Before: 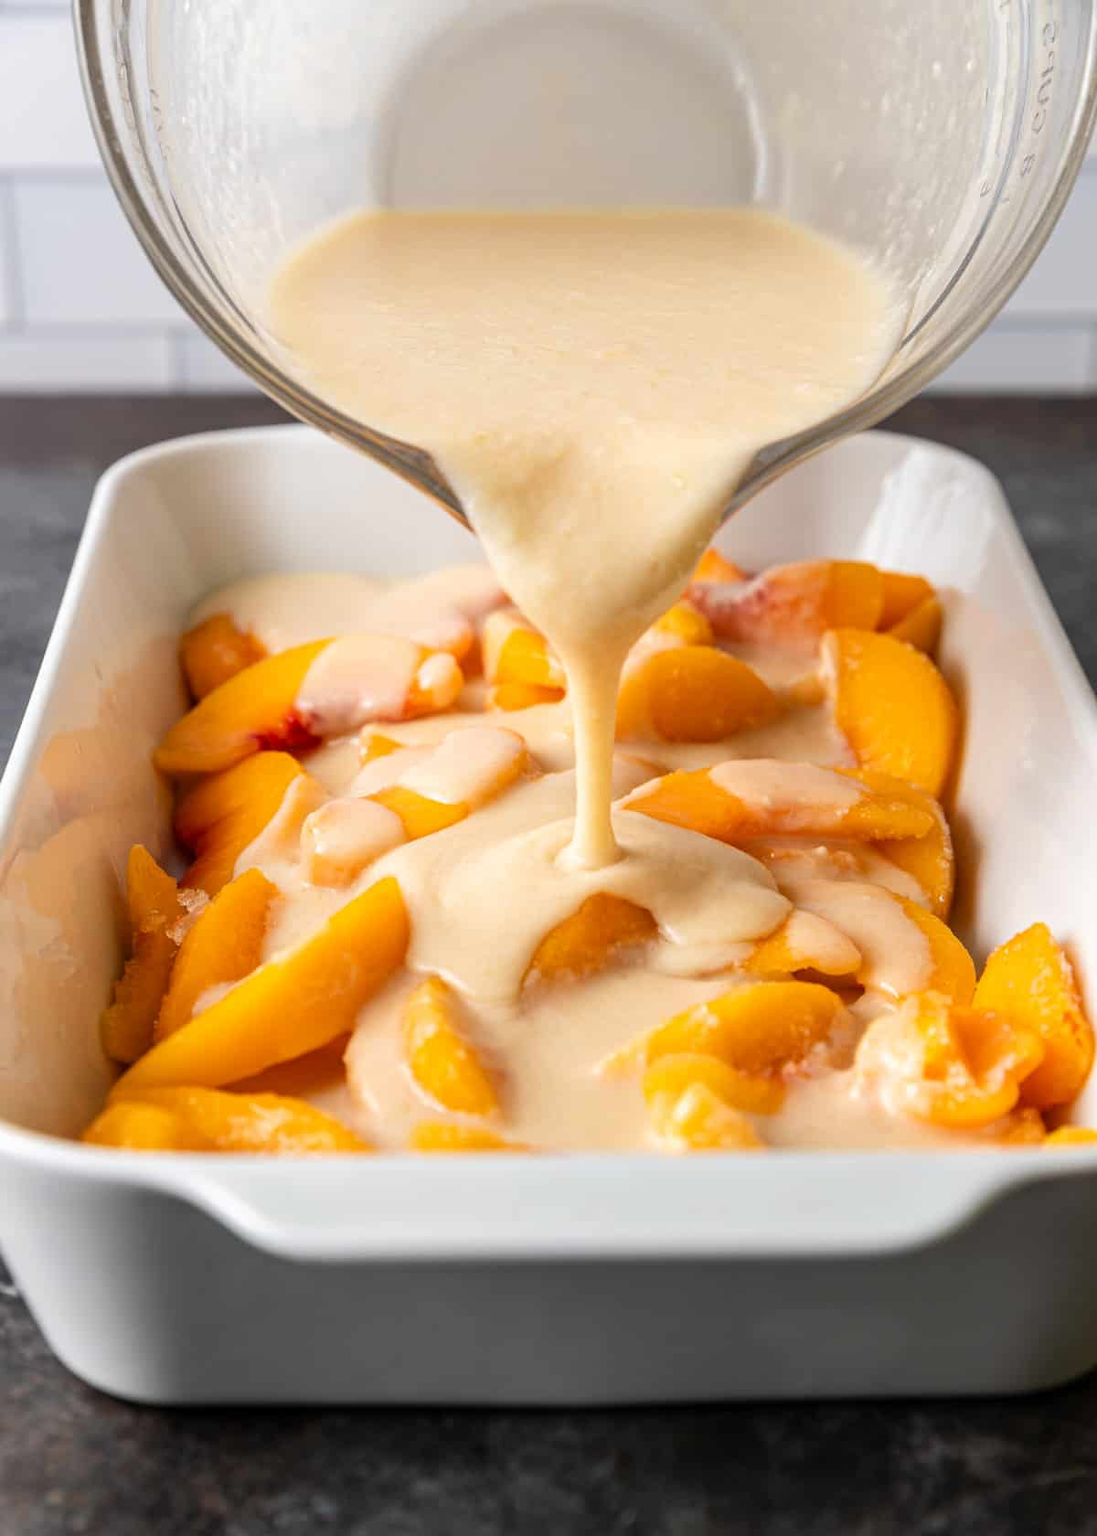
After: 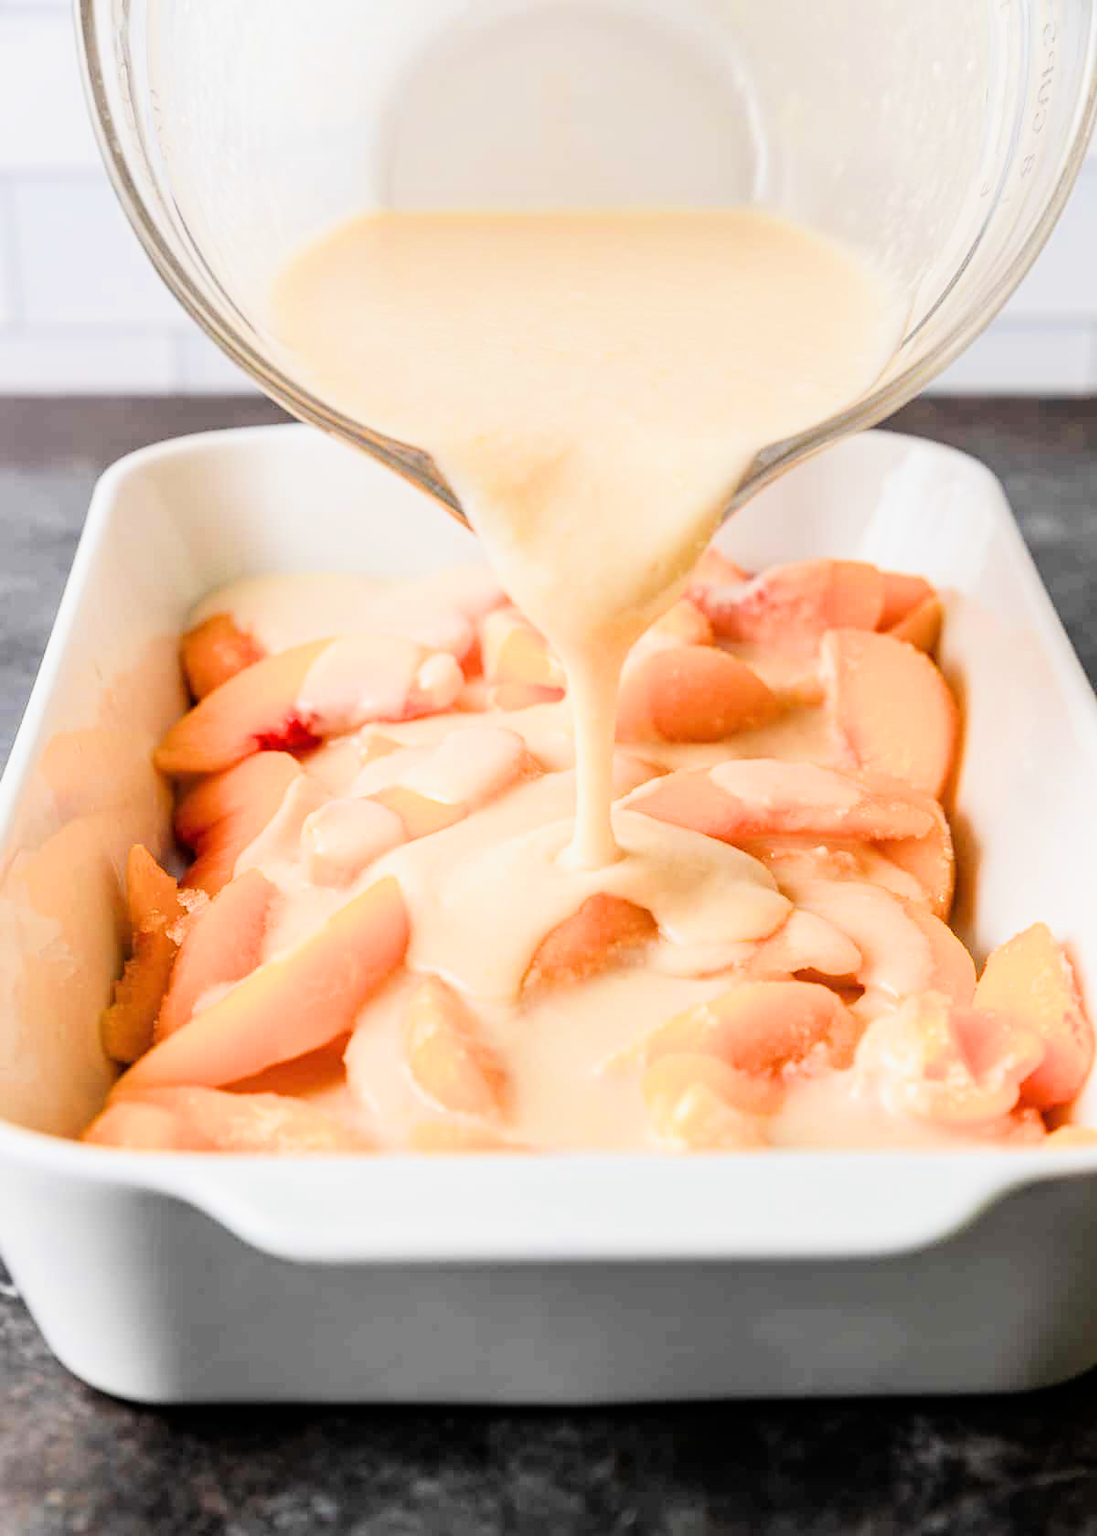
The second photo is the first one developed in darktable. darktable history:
filmic rgb: black relative exposure -7.65 EV, white relative exposure 4.56 EV, hardness 3.61, contrast 1.25
exposure: black level correction 0, exposure 1.1 EV, compensate highlight preservation false
